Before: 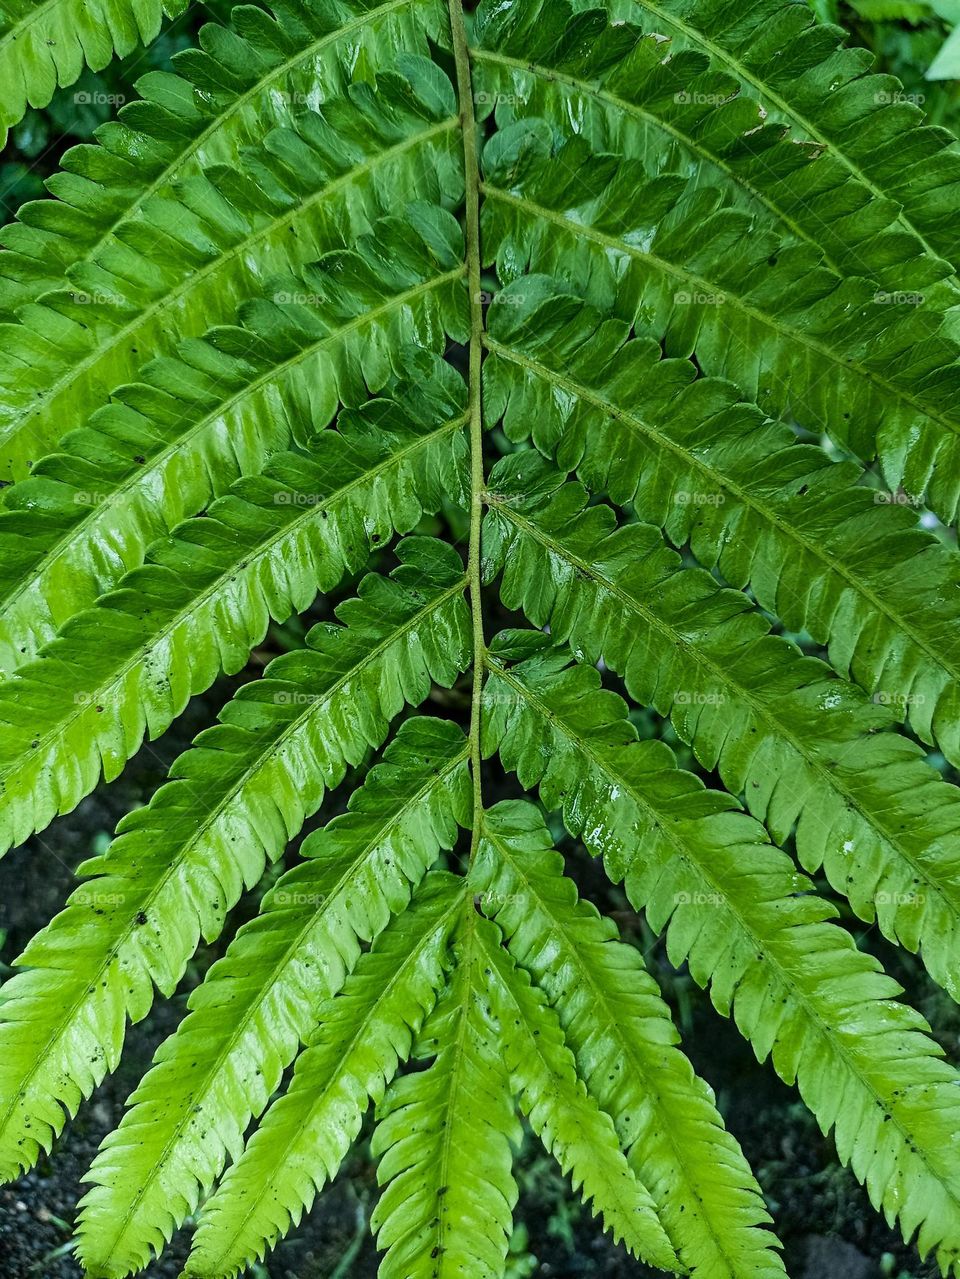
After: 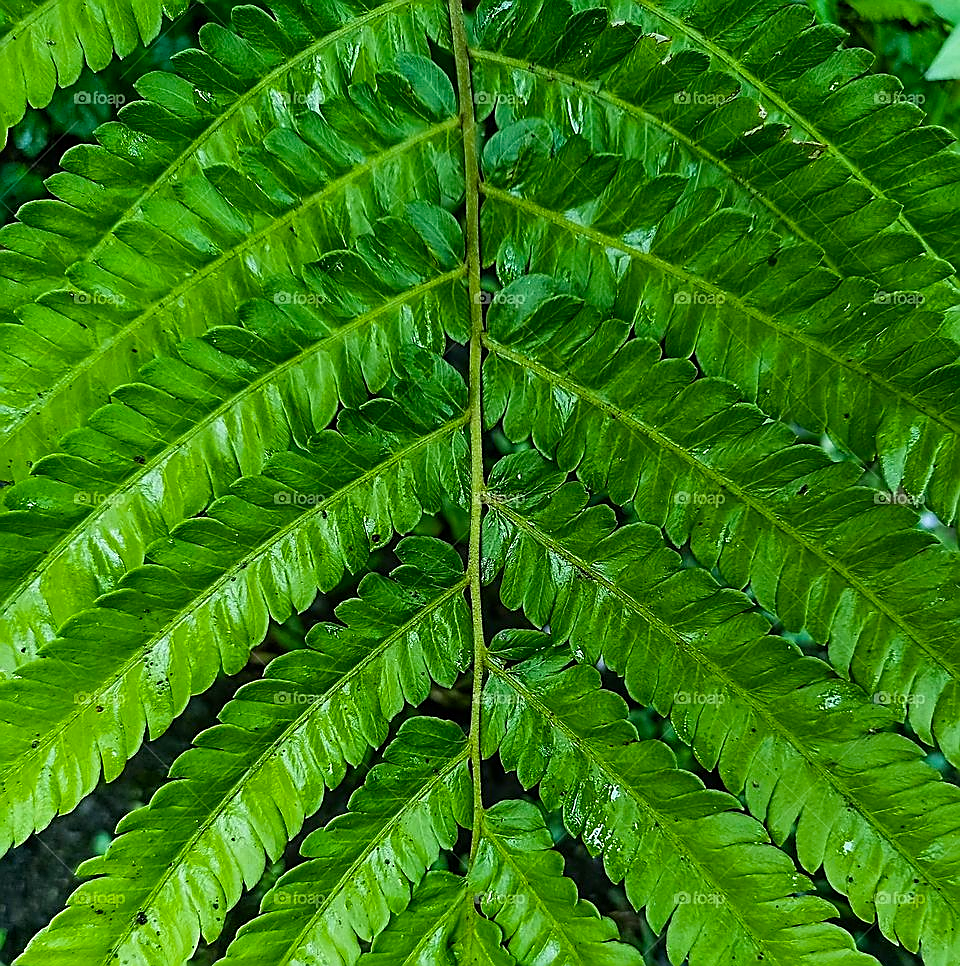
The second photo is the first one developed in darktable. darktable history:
crop: bottom 24.444%
sharpen: radius 1.42, amount 1.247, threshold 0.647
color balance rgb: perceptual saturation grading › global saturation 31.292%
